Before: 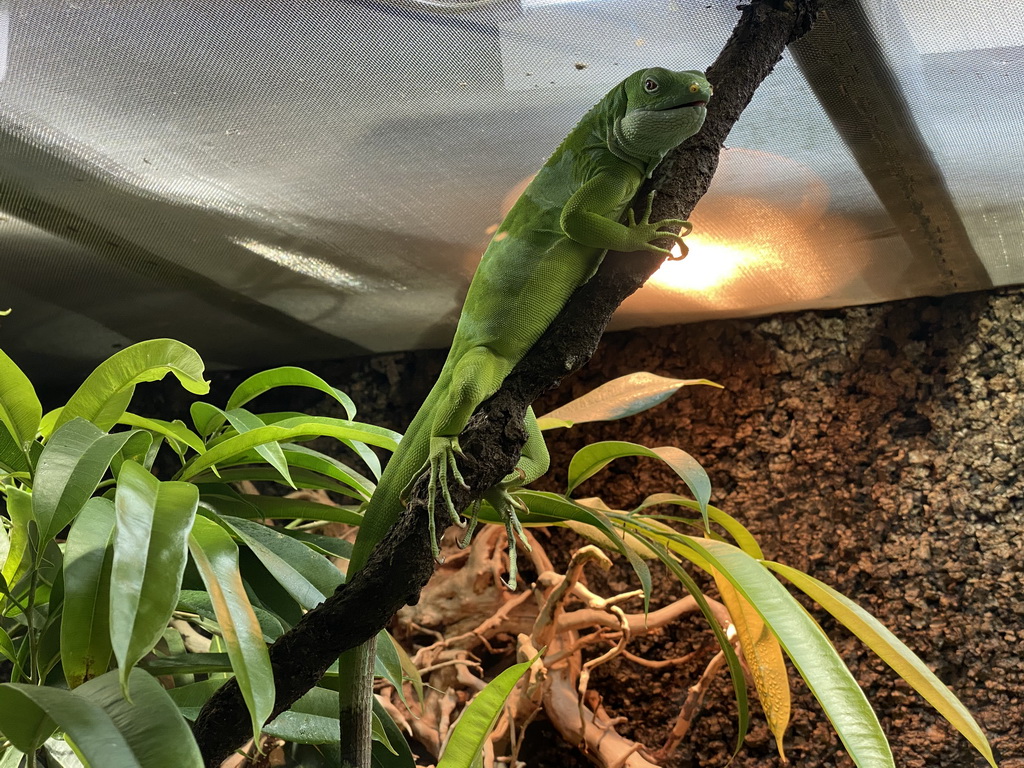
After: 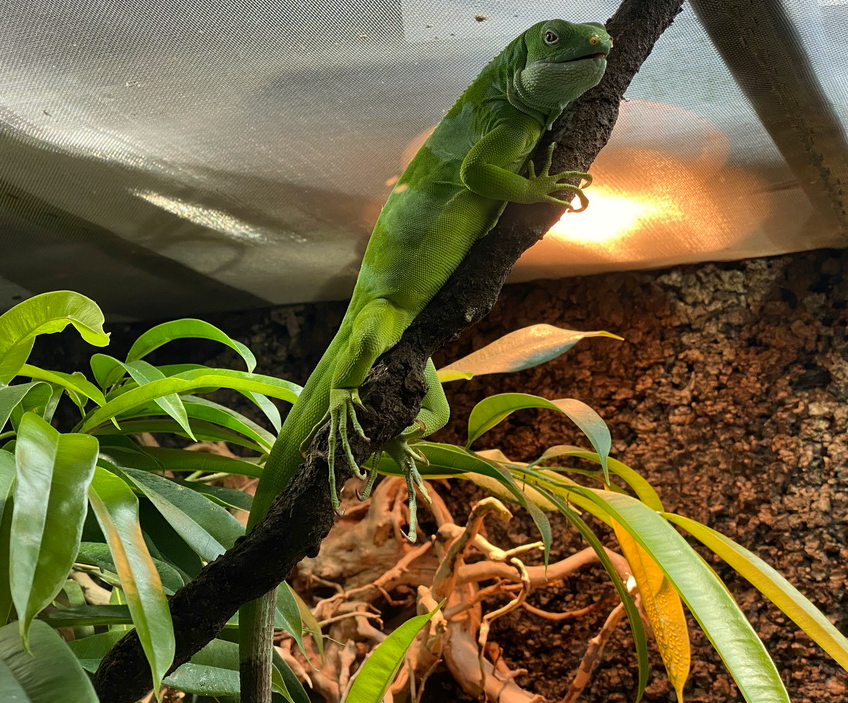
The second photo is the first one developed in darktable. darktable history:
crop: left 9.807%, top 6.259%, right 7.334%, bottom 2.177%
color correction: highlights b* 3
